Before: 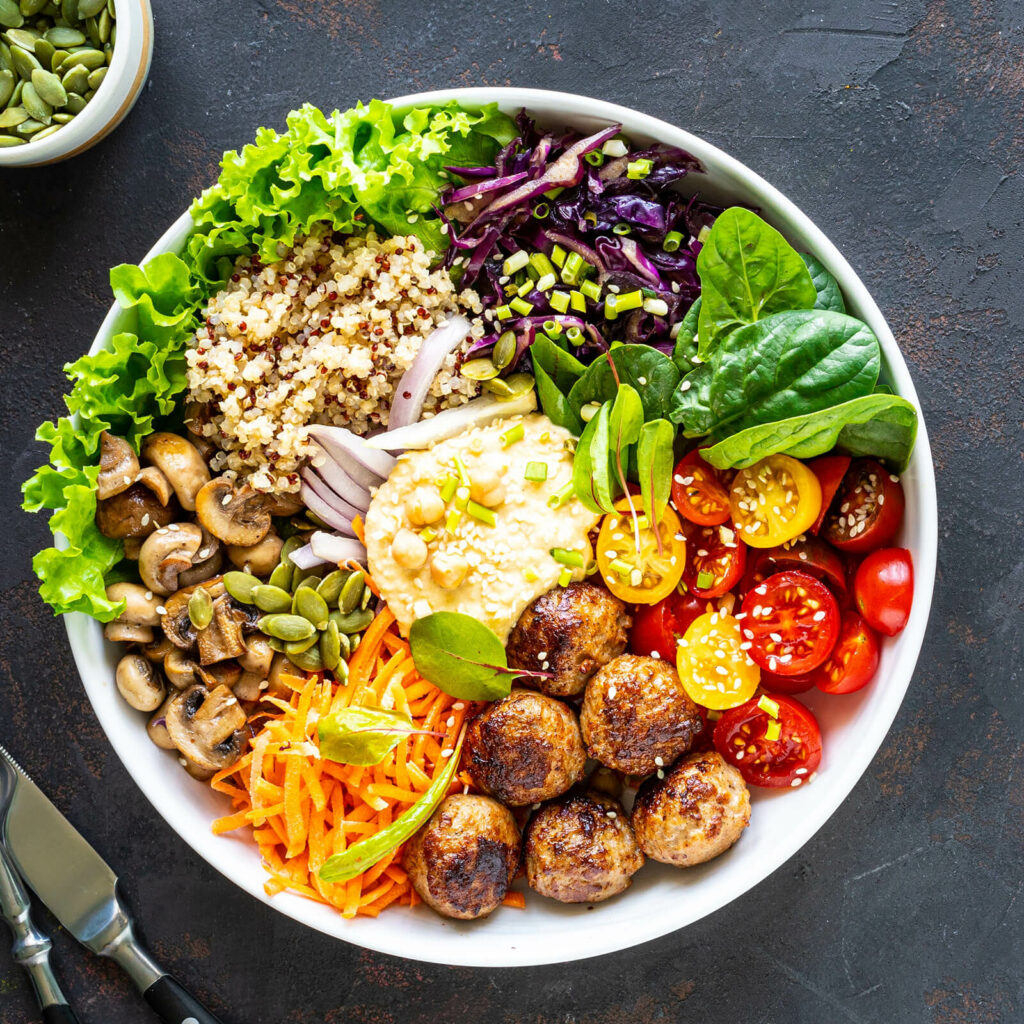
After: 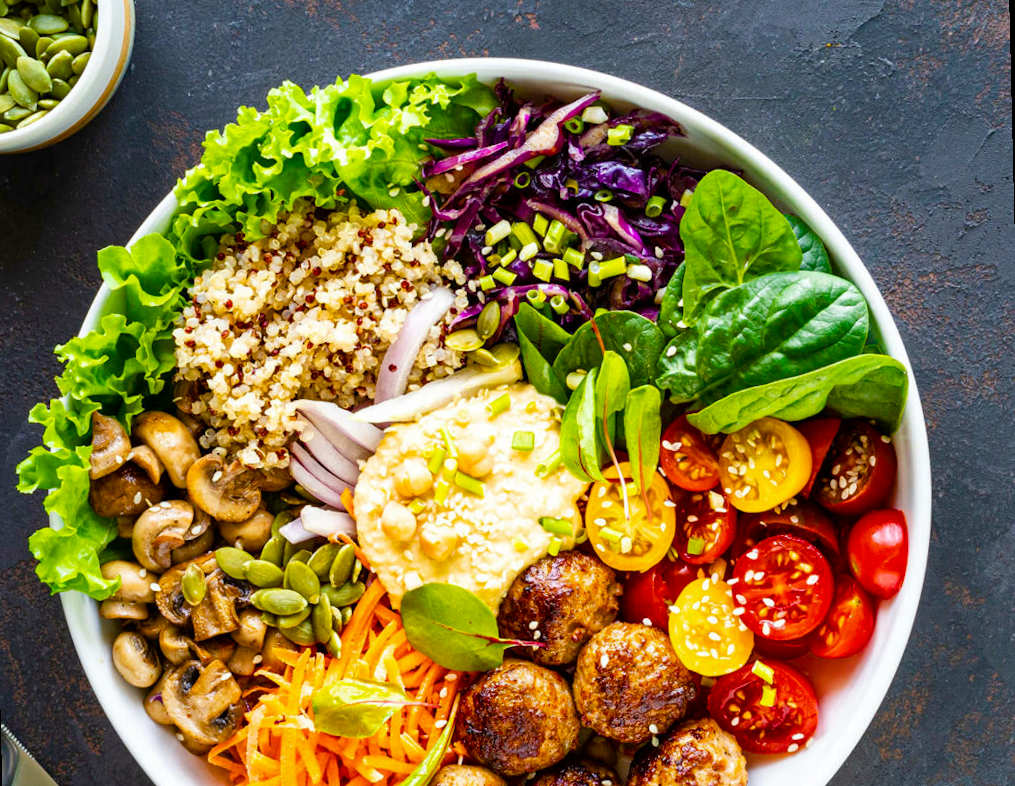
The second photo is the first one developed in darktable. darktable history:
color balance rgb: perceptual saturation grading › global saturation 35%, perceptual saturation grading › highlights -25%, perceptual saturation grading › shadows 50%
rotate and perspective: rotation -1.32°, lens shift (horizontal) -0.031, crop left 0.015, crop right 0.985, crop top 0.047, crop bottom 0.982
crop: bottom 19.644%
